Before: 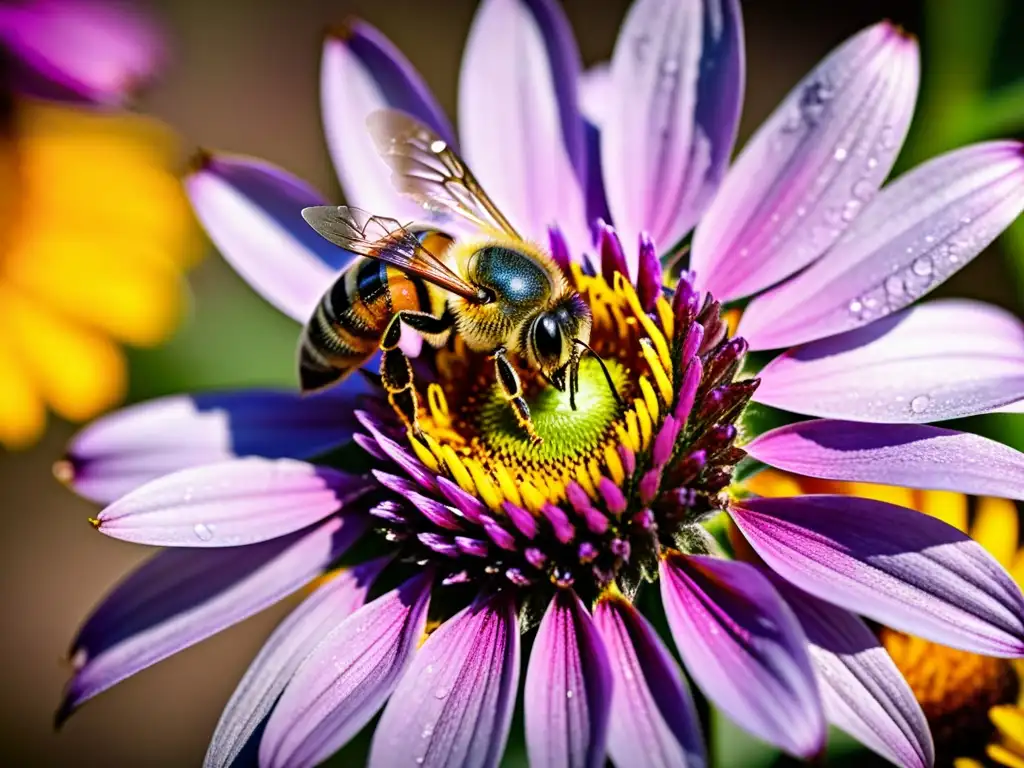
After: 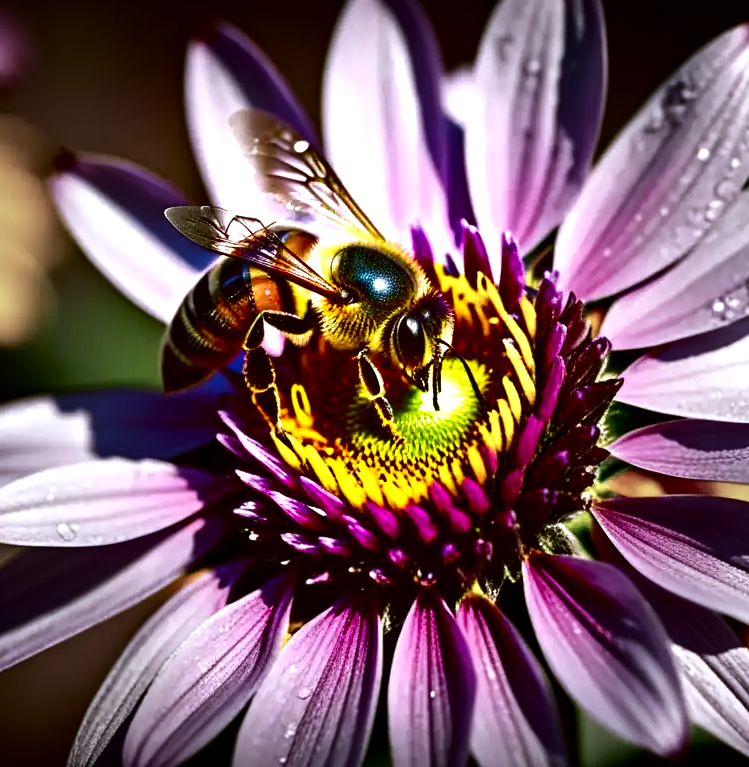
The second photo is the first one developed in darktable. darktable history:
exposure: black level correction 0, exposure 0.704 EV, compensate highlight preservation false
contrast brightness saturation: contrast 0.086, brightness -0.57, saturation 0.174
vignetting: fall-off start 16.65%, fall-off radius 100.34%, width/height ratio 0.718
color correction: highlights a* -0.541, highlights b* 0.162, shadows a* 5.26, shadows b* 20.13
color balance rgb: perceptual saturation grading › global saturation 2.808%, global vibrance 20%
crop: left 13.454%, top 0%, right 13.35%
